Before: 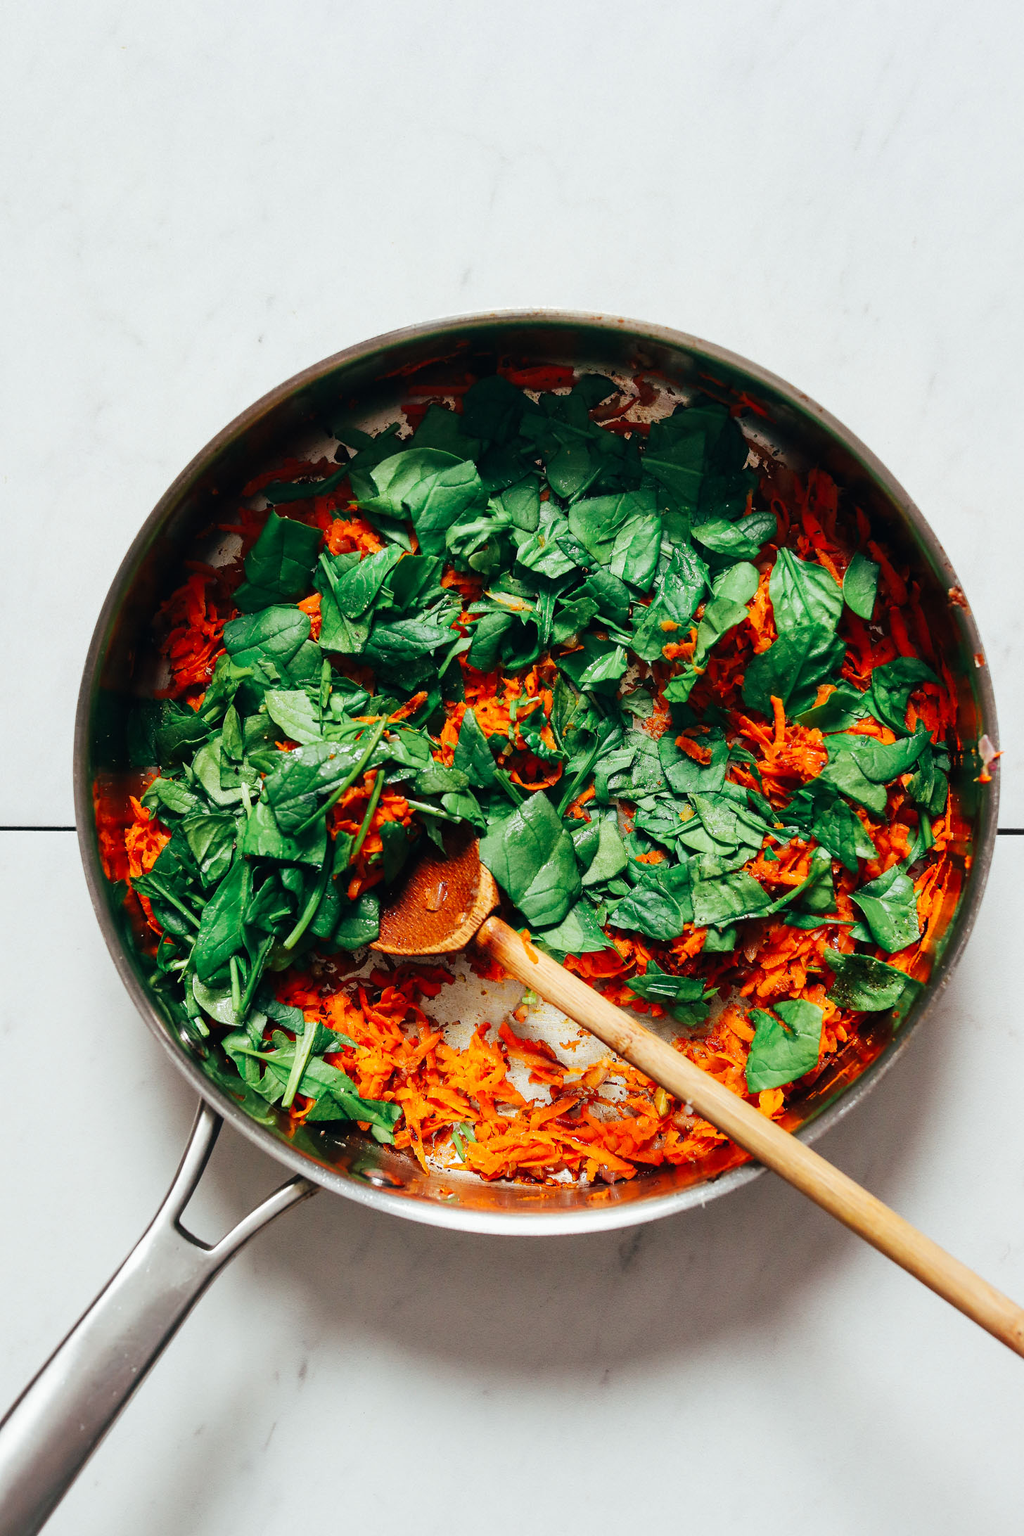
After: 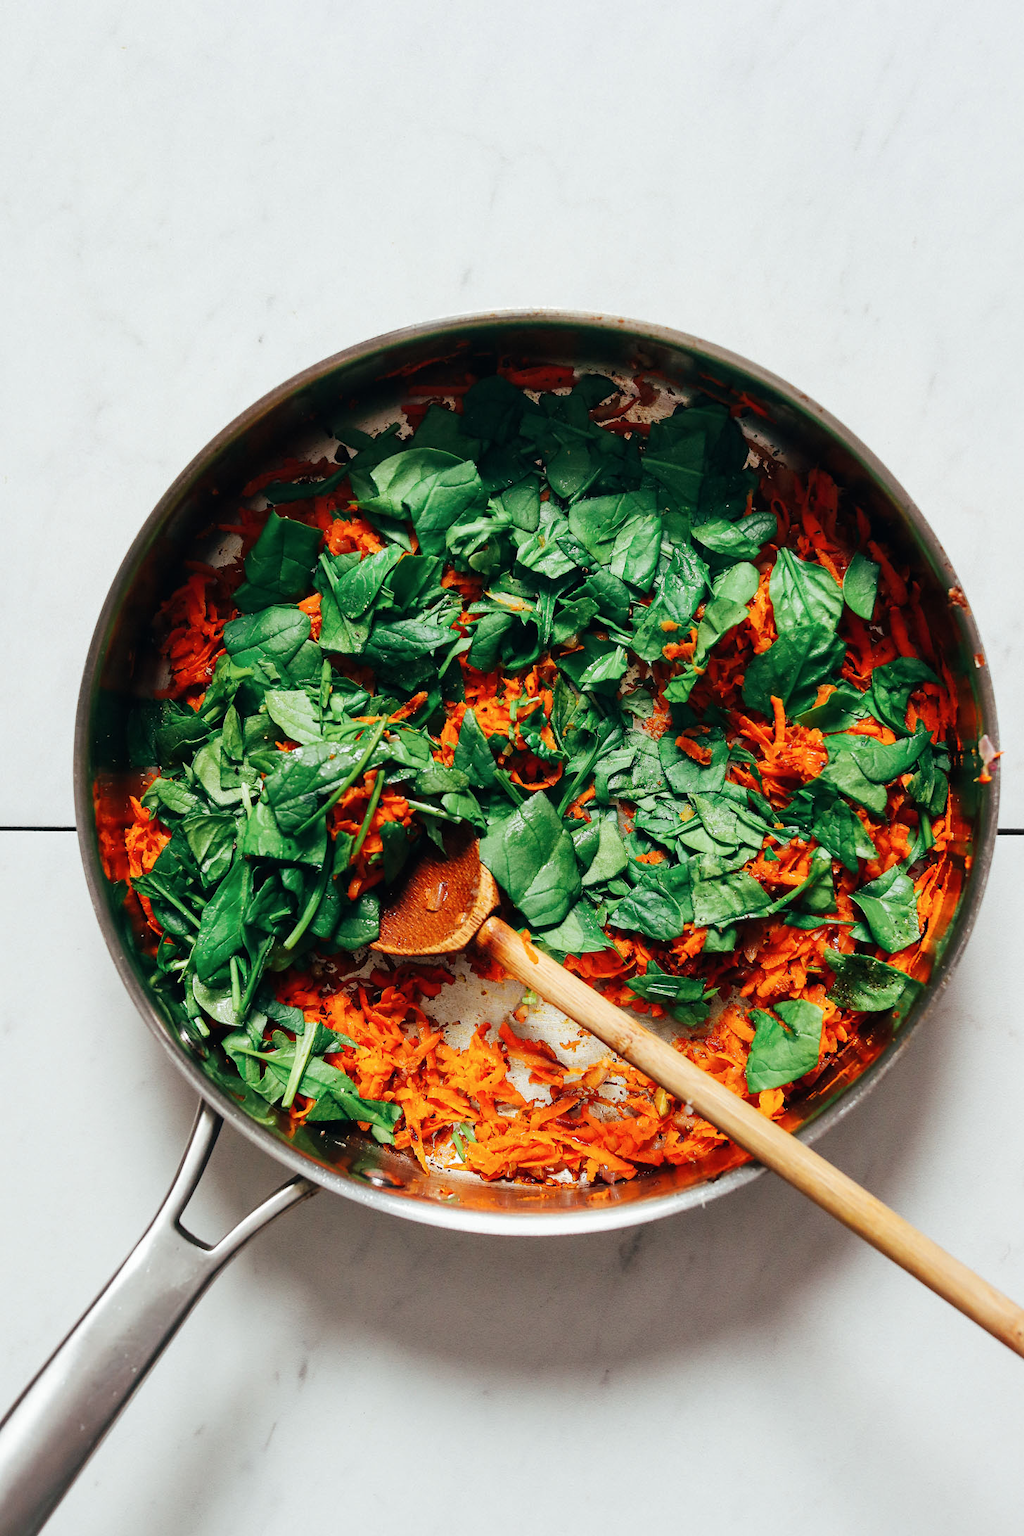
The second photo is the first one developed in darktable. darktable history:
contrast brightness saturation: saturation -0.05
local contrast: mode bilateral grid, contrast 10, coarseness 25, detail 110%, midtone range 0.2
